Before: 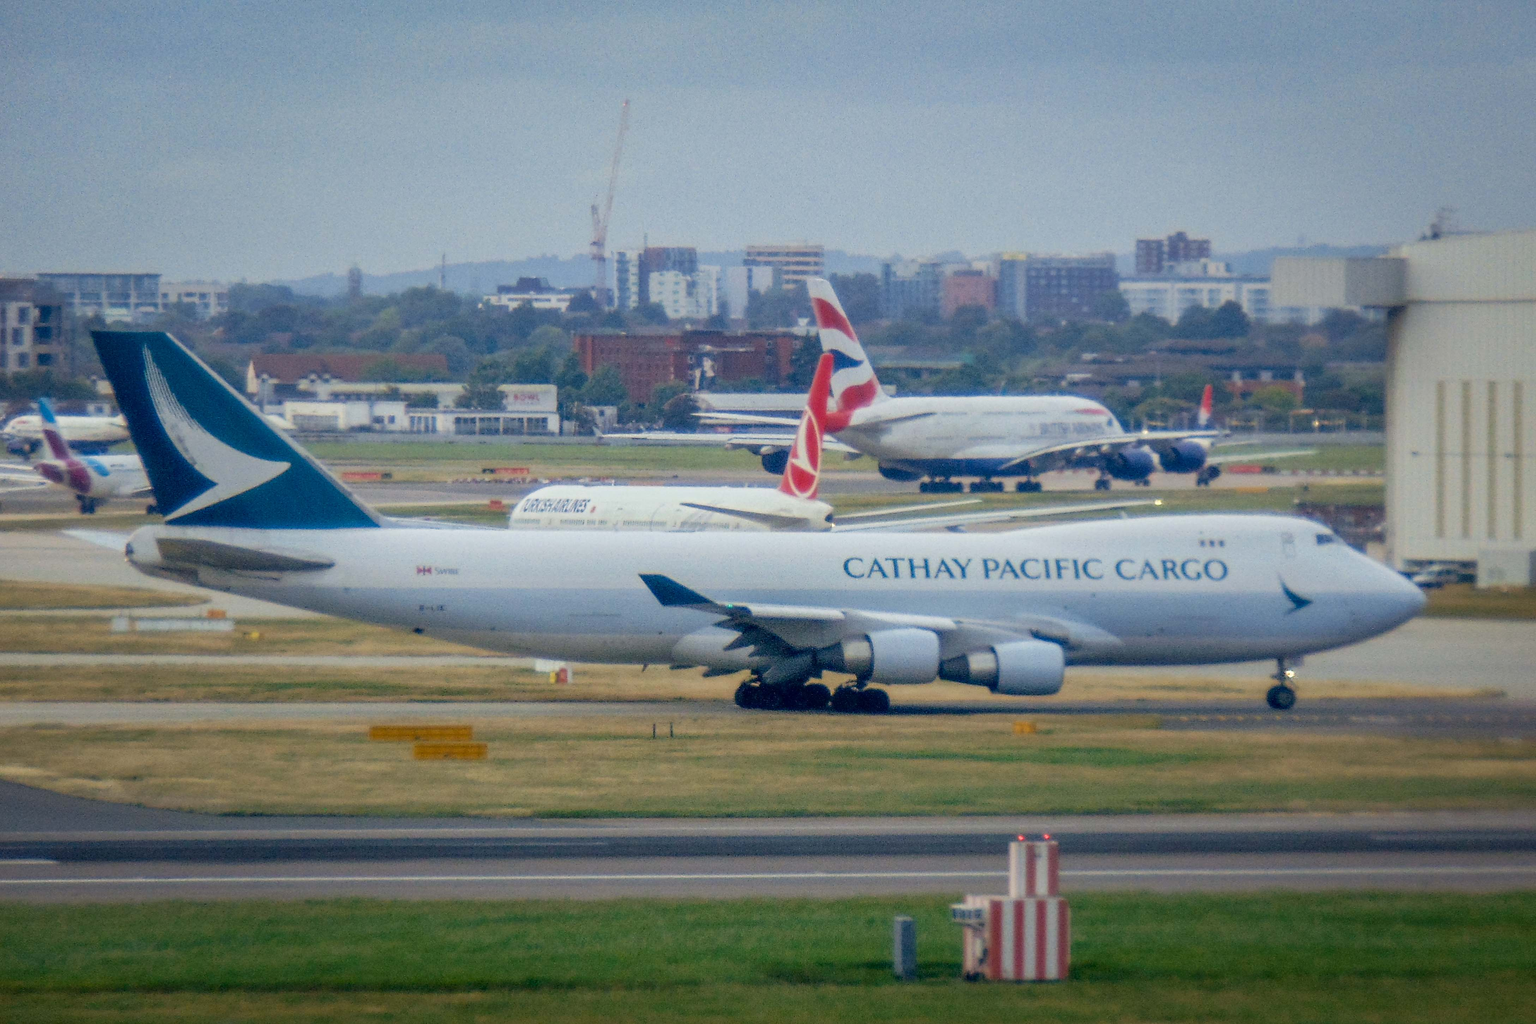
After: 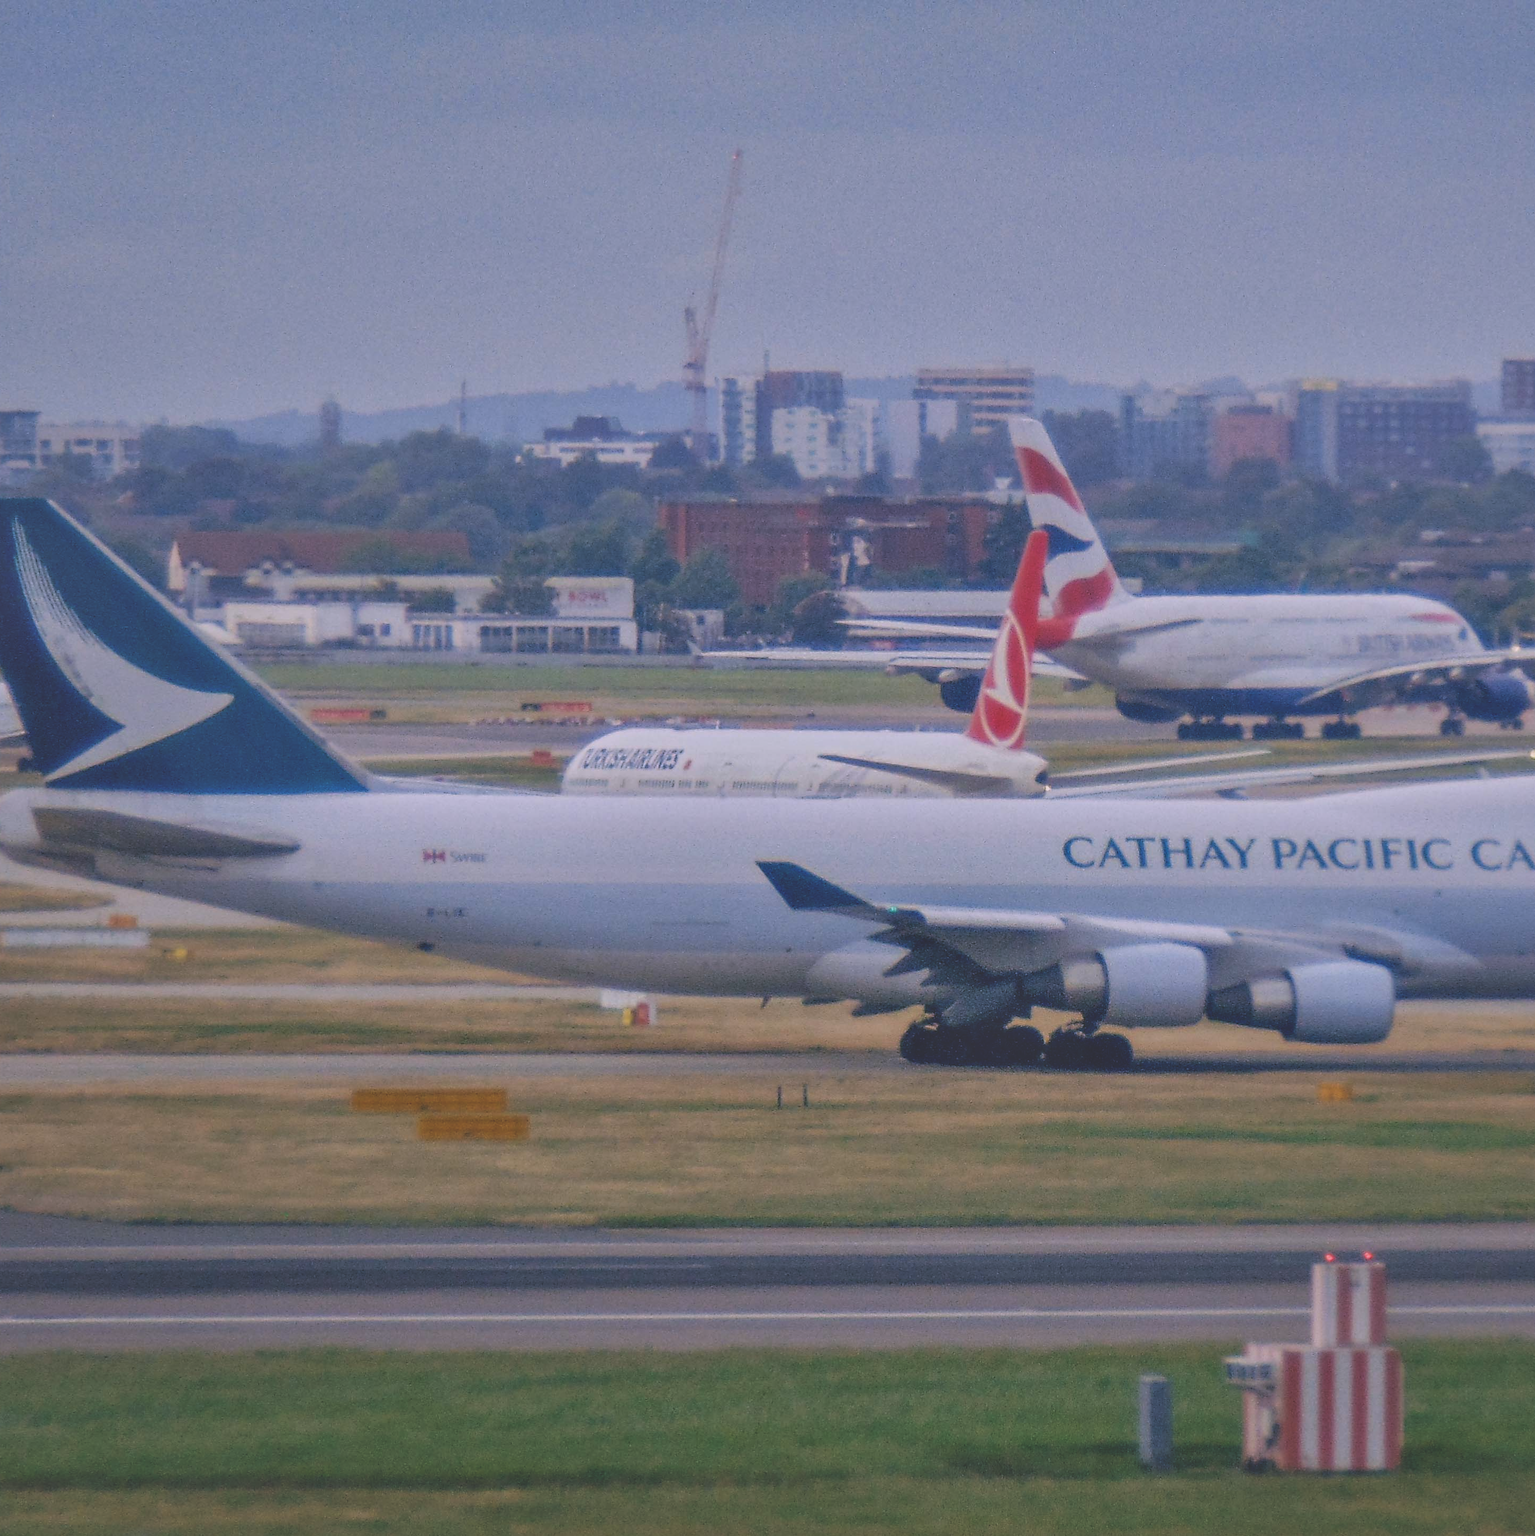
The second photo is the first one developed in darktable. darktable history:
shadows and highlights: shadows 60, highlights -60.23, soften with gaussian
exposure: black level correction -0.036, exposure -0.497 EV, compensate highlight preservation false
crop and rotate: left 8.786%, right 24.548%
white balance: red 1.066, blue 1.119
